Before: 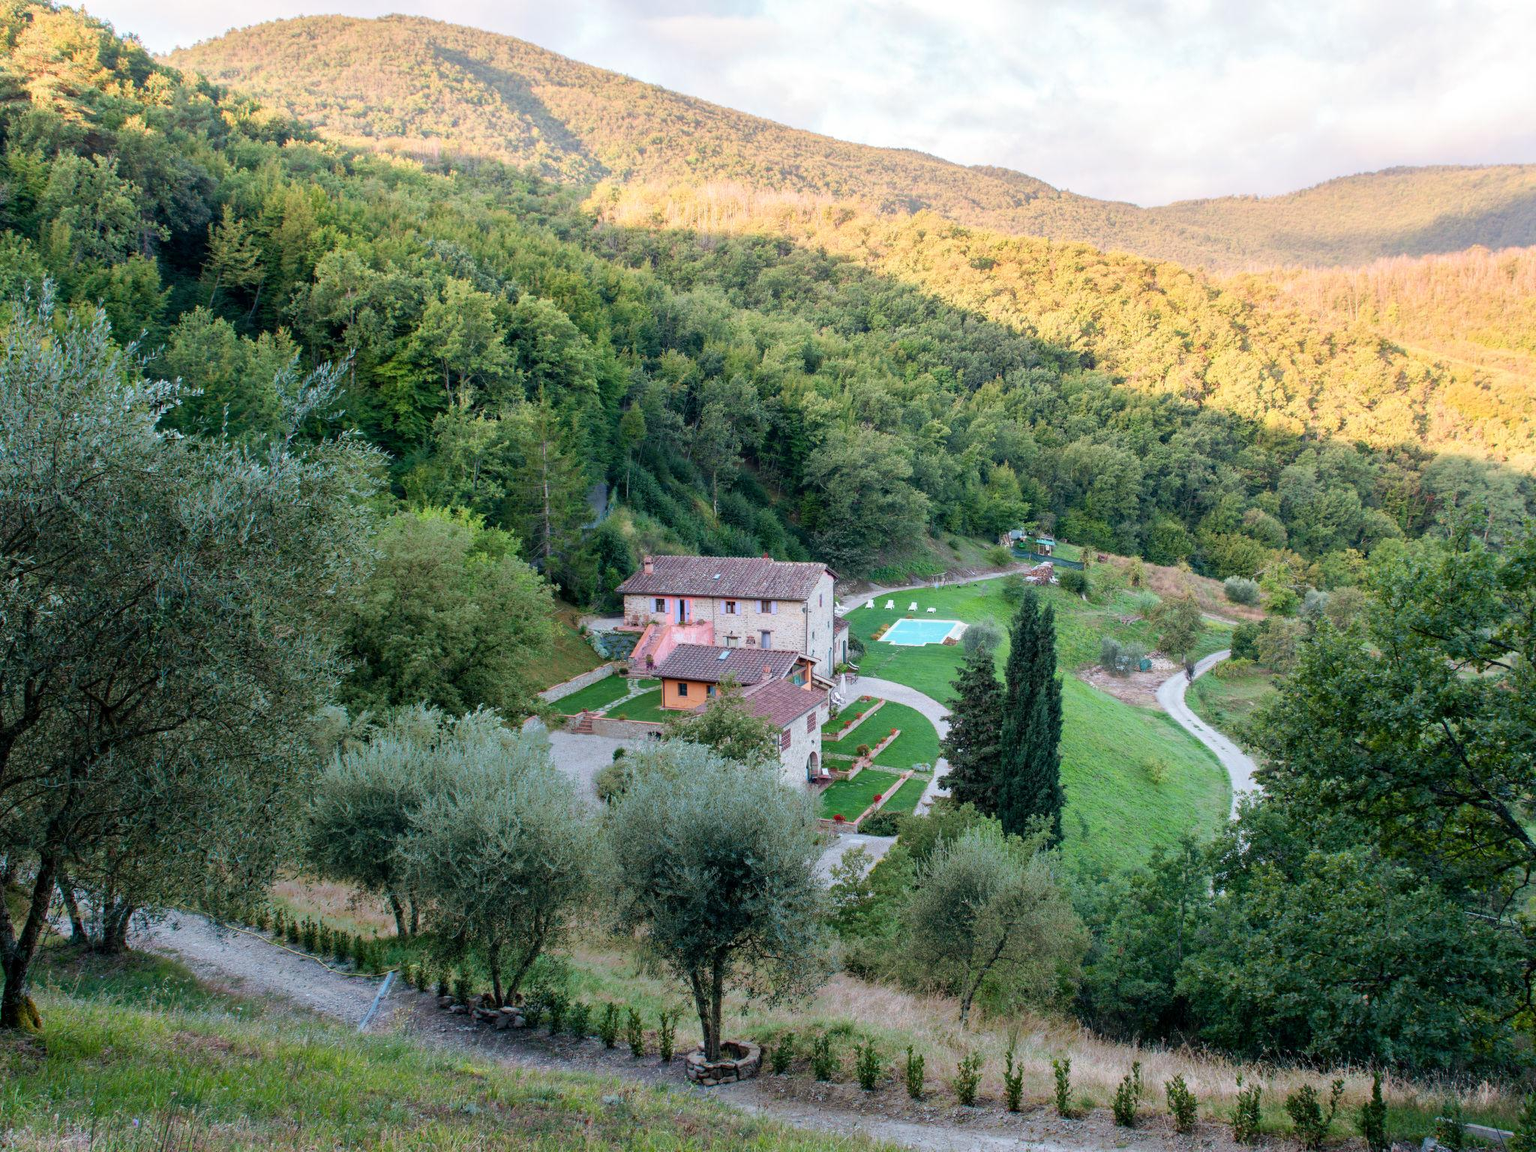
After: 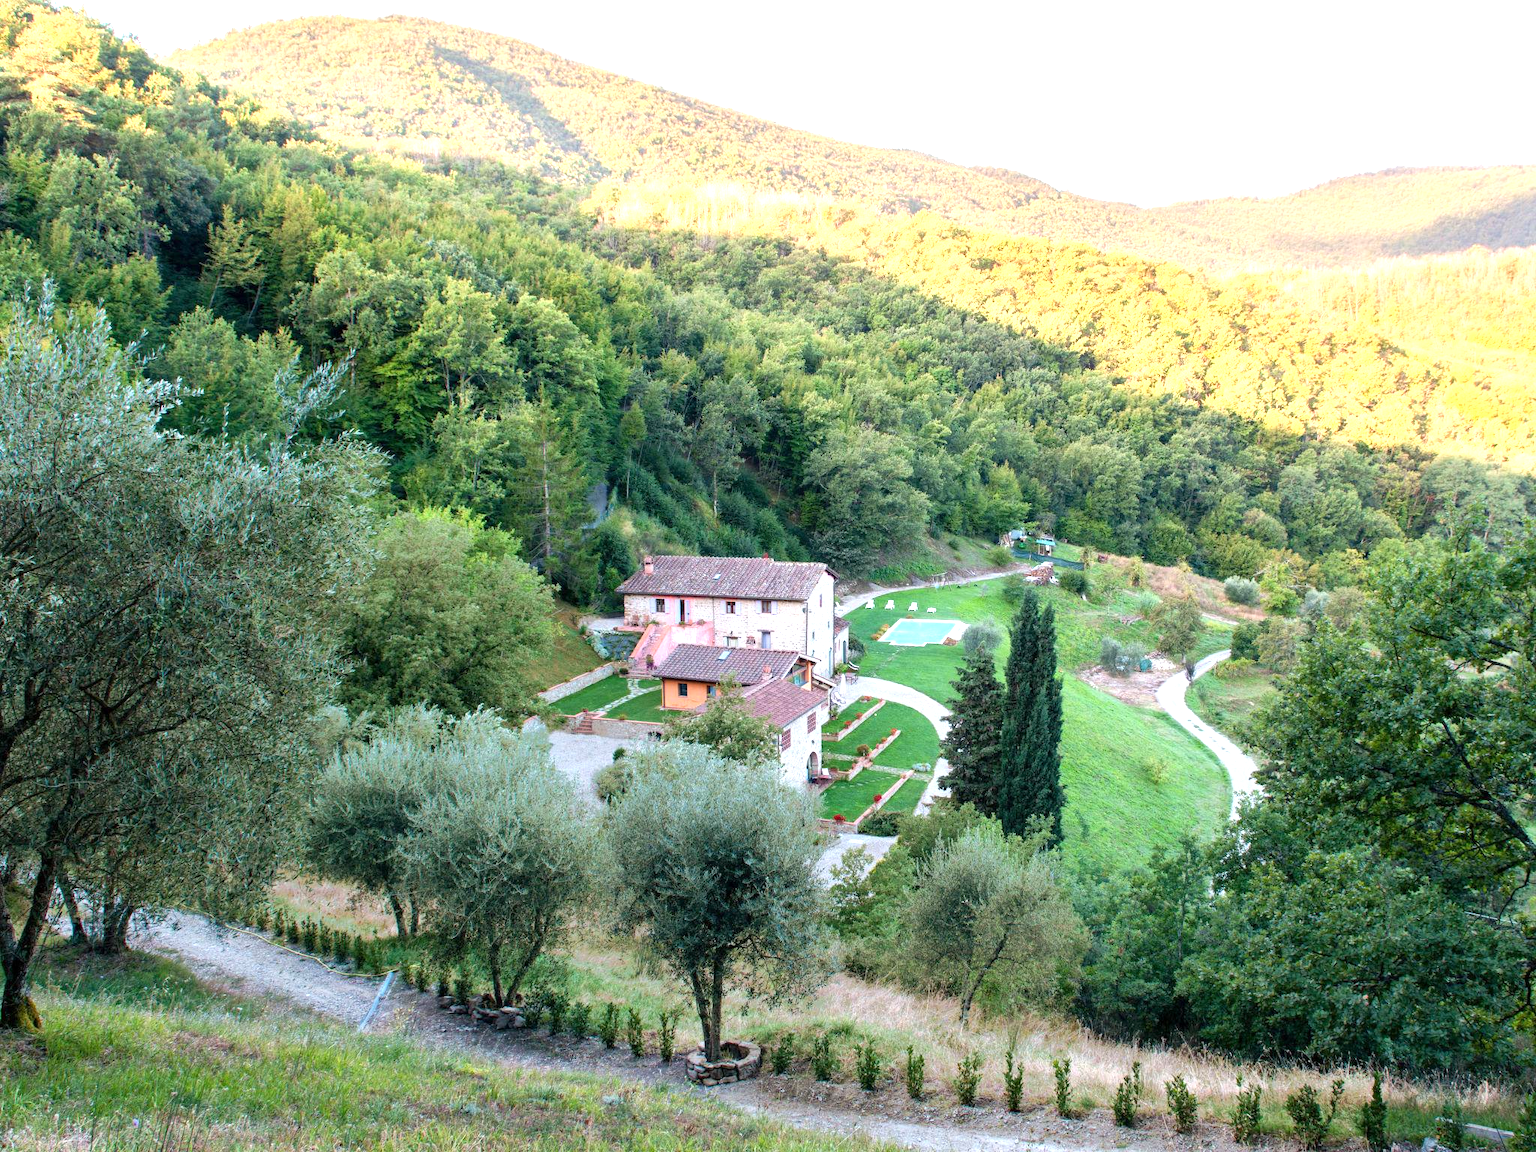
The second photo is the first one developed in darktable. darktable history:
exposure: exposure 0.815 EV, compensate highlight preservation false
